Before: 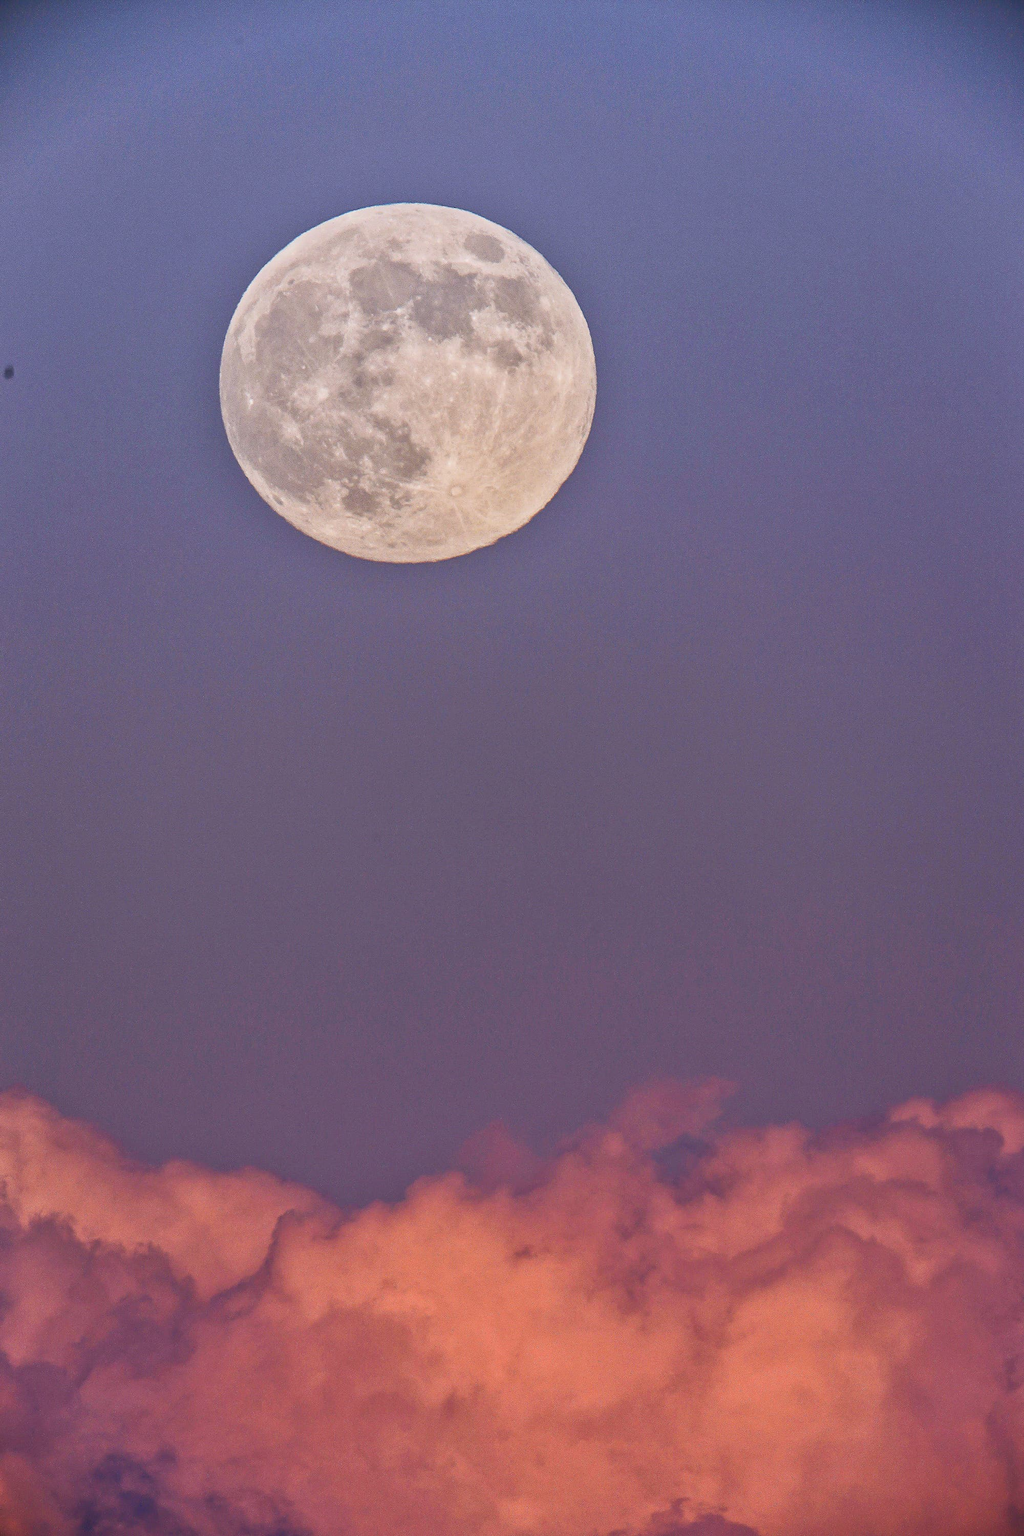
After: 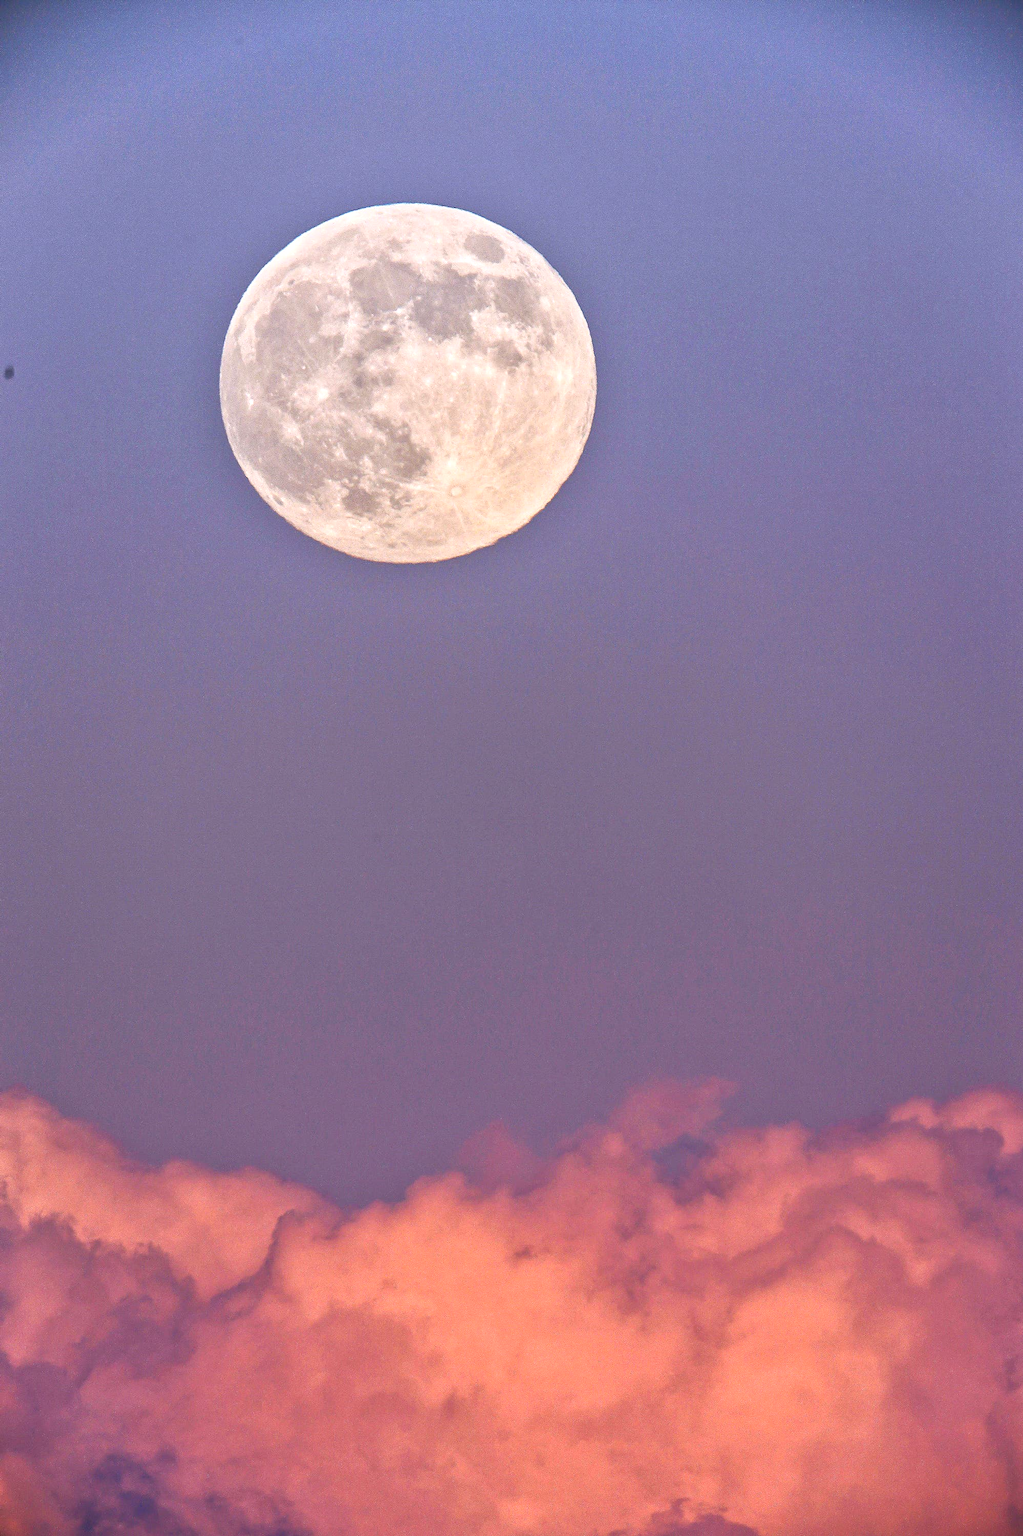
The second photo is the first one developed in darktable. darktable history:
exposure: black level correction 0, exposure 0.599 EV, compensate highlight preservation false
